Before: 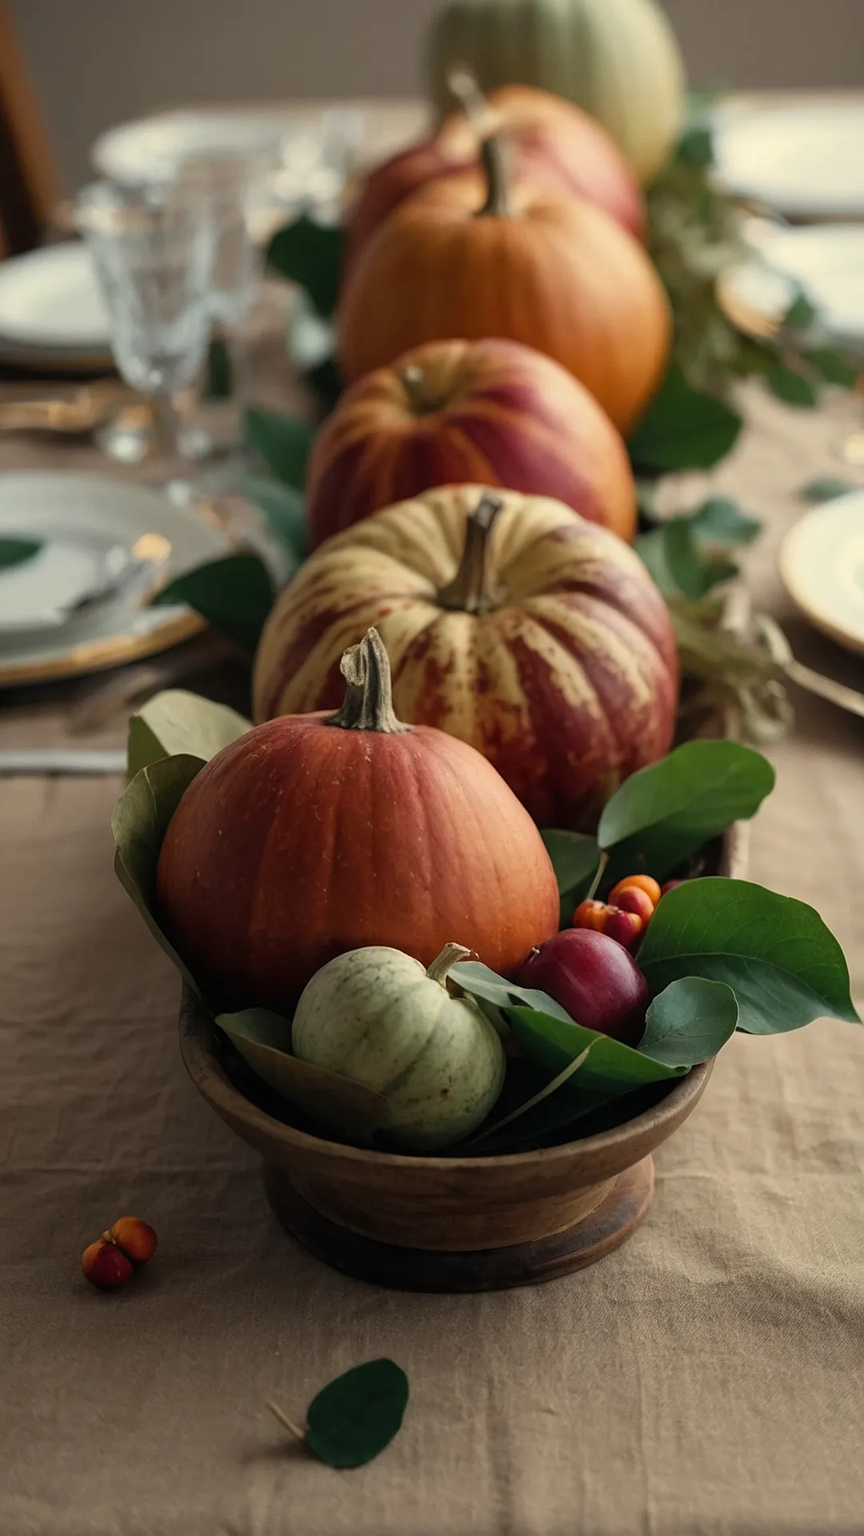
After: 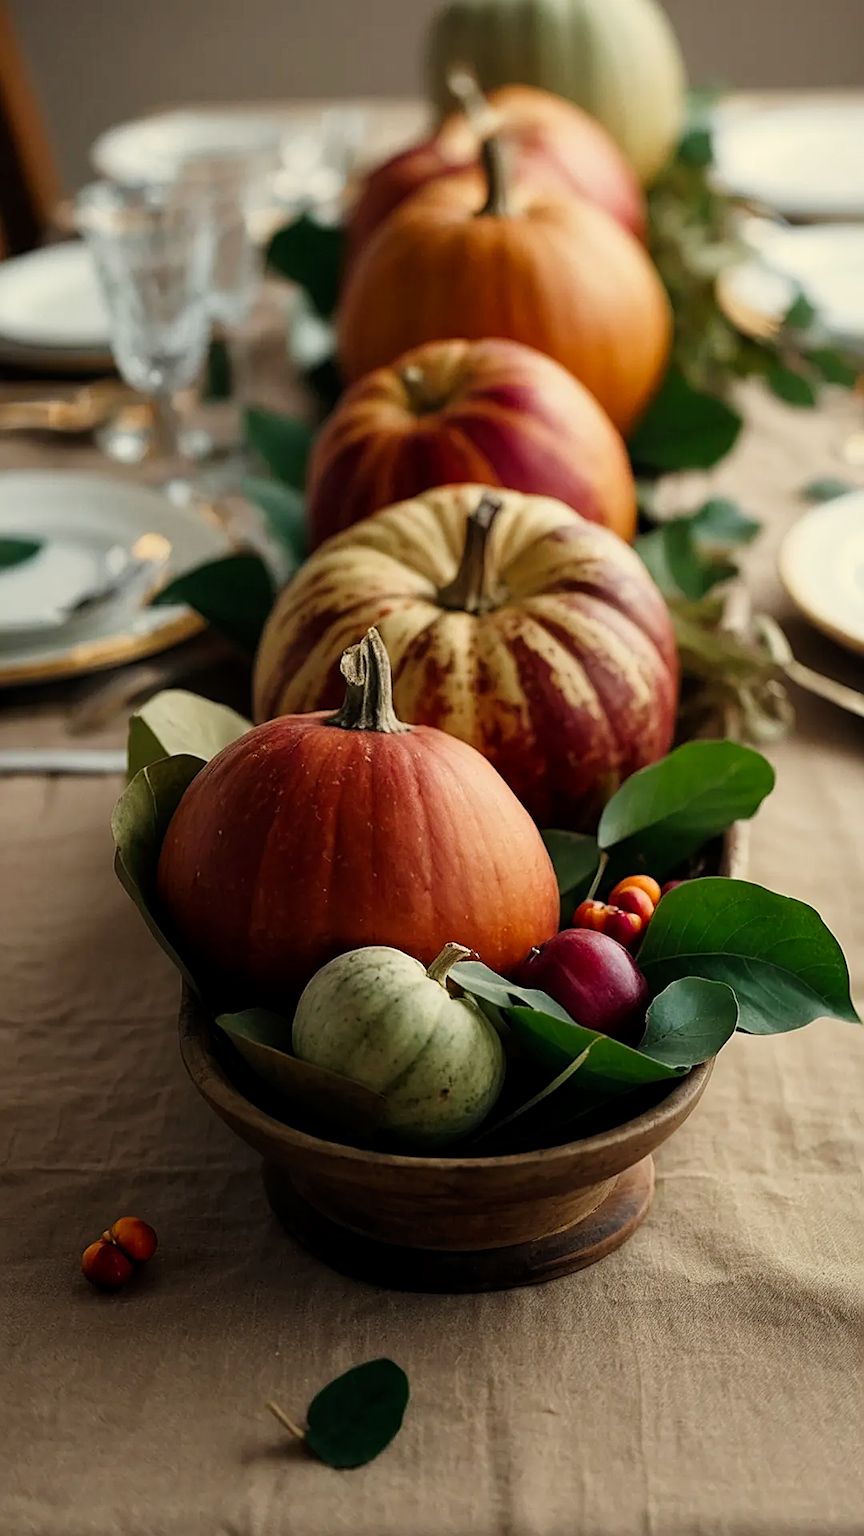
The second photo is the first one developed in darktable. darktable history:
tone curve: curves: ch0 [(0.021, 0) (0.104, 0.052) (0.496, 0.526) (0.737, 0.783) (1, 1)], preserve colors none
sharpen: on, module defaults
